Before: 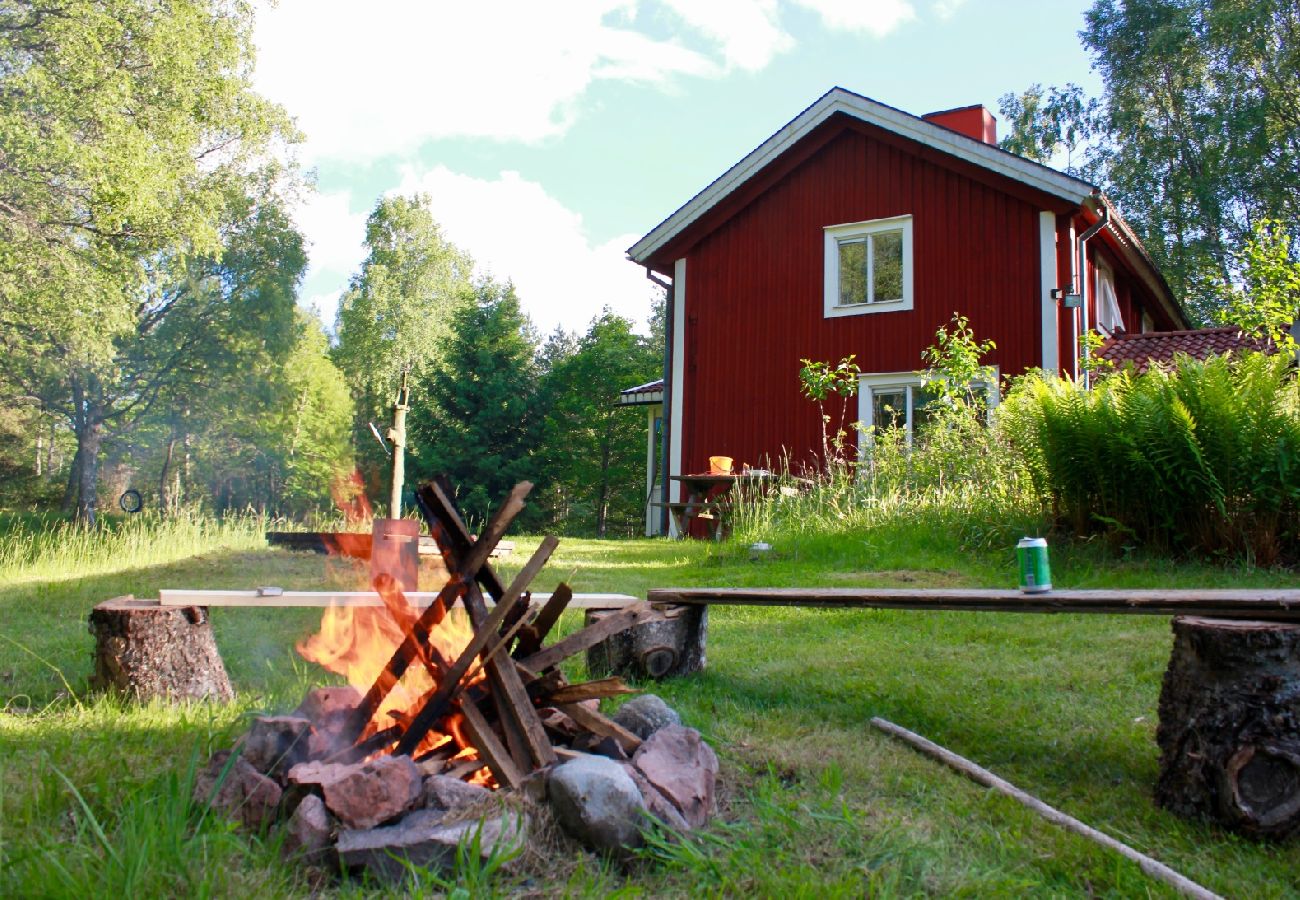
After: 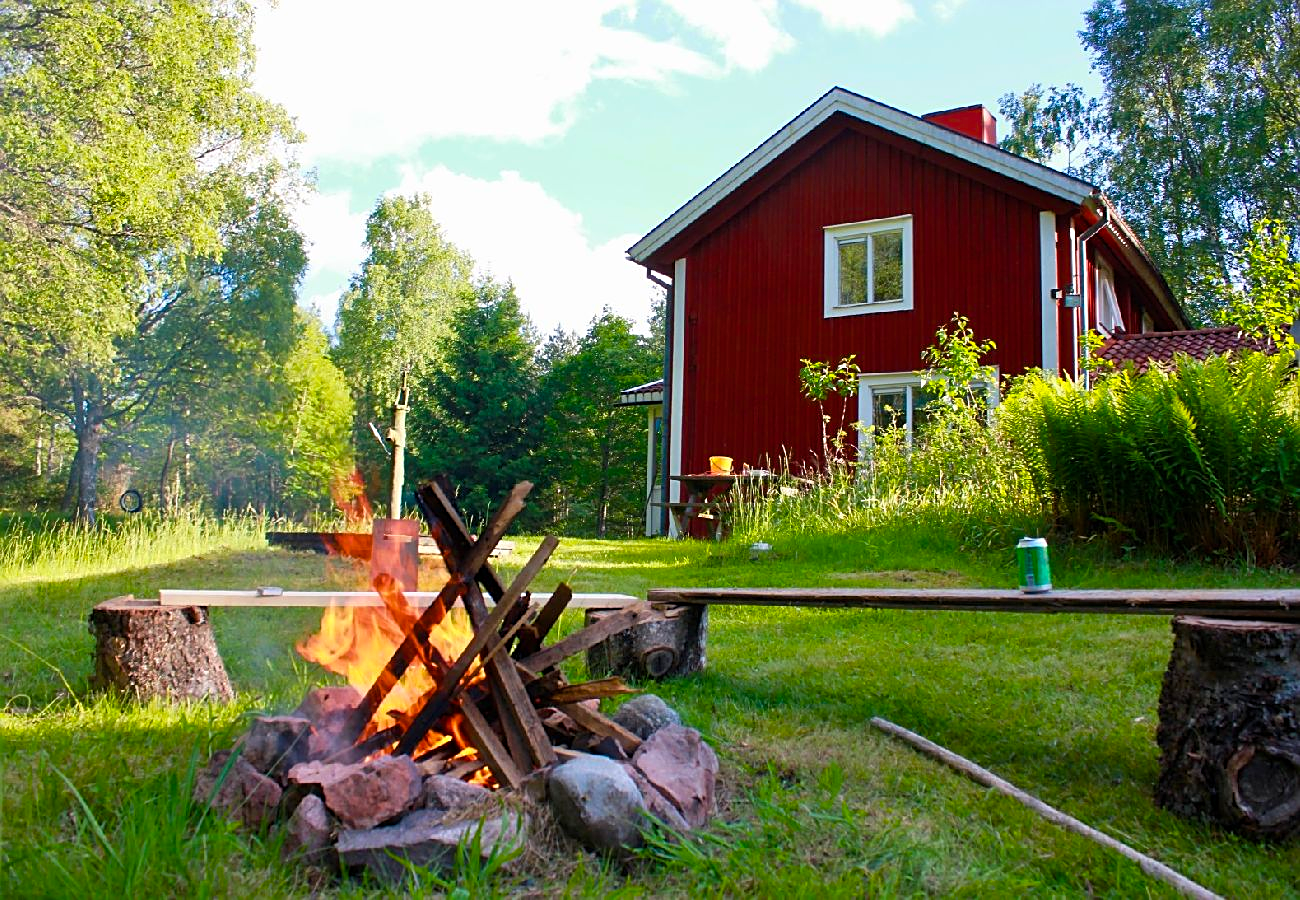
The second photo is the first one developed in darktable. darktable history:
color balance rgb: perceptual saturation grading › global saturation 25%, global vibrance 20%
sharpen: on, module defaults
